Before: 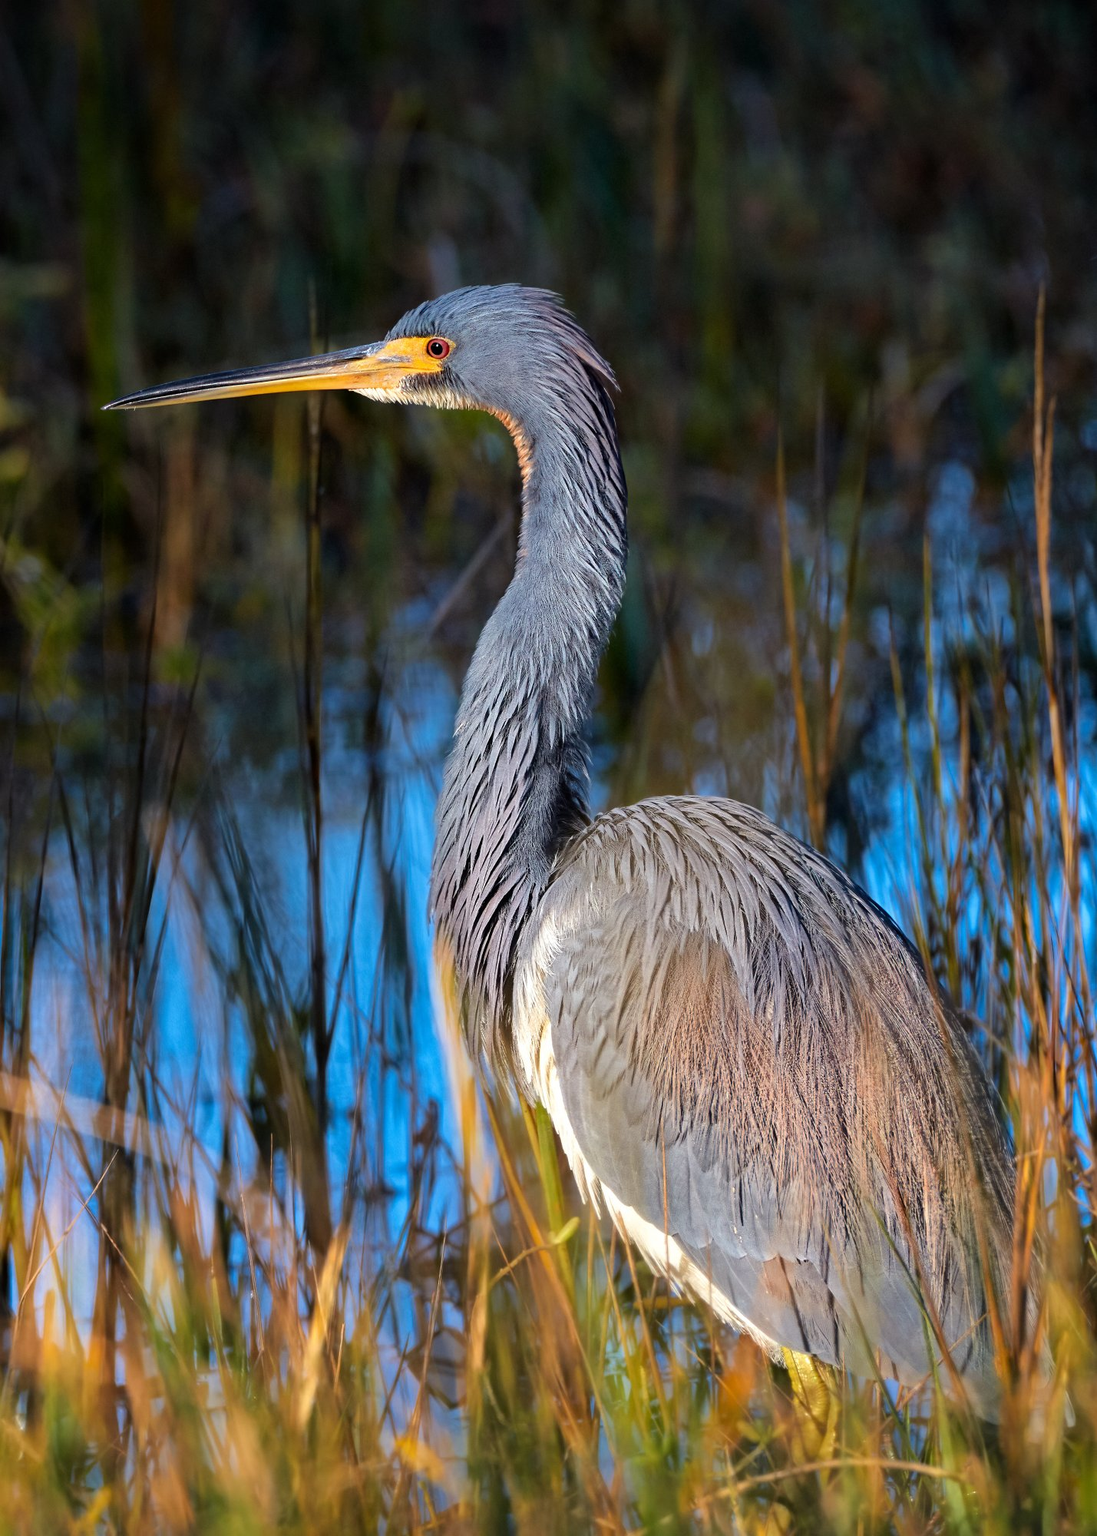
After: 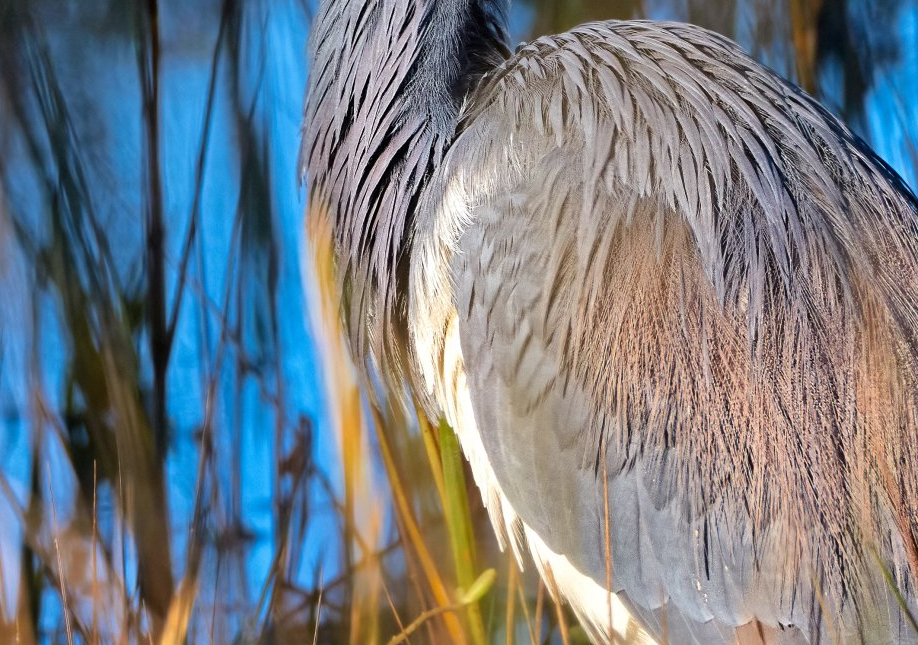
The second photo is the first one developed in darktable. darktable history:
crop: left 18.192%, top 50.841%, right 17.541%, bottom 16.883%
